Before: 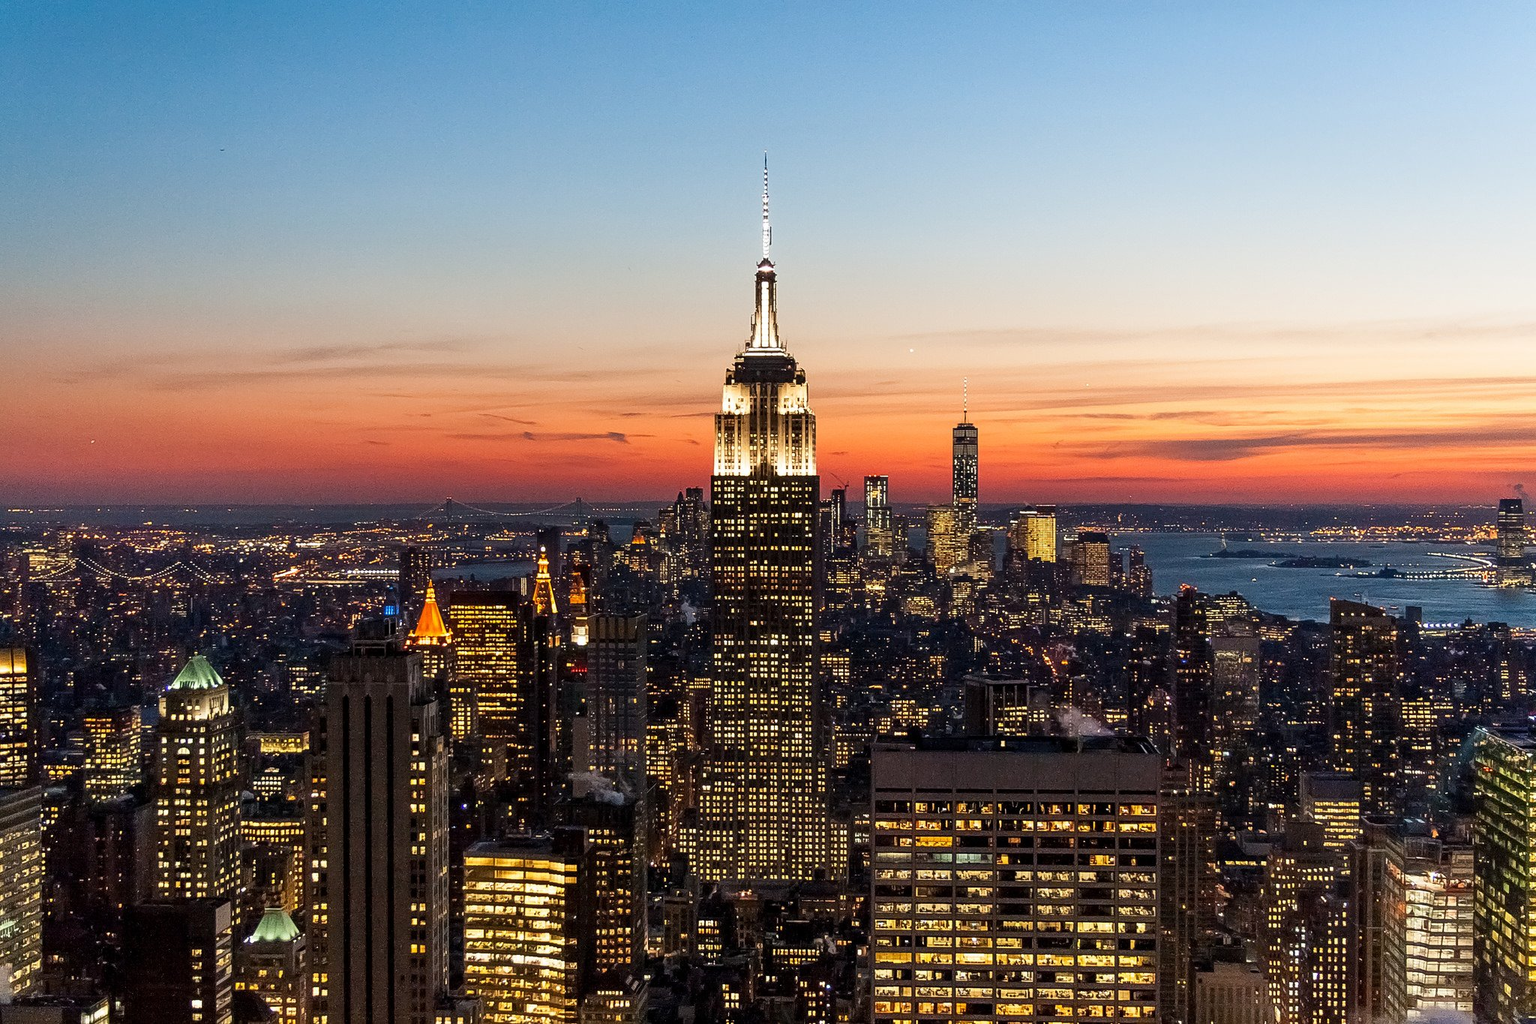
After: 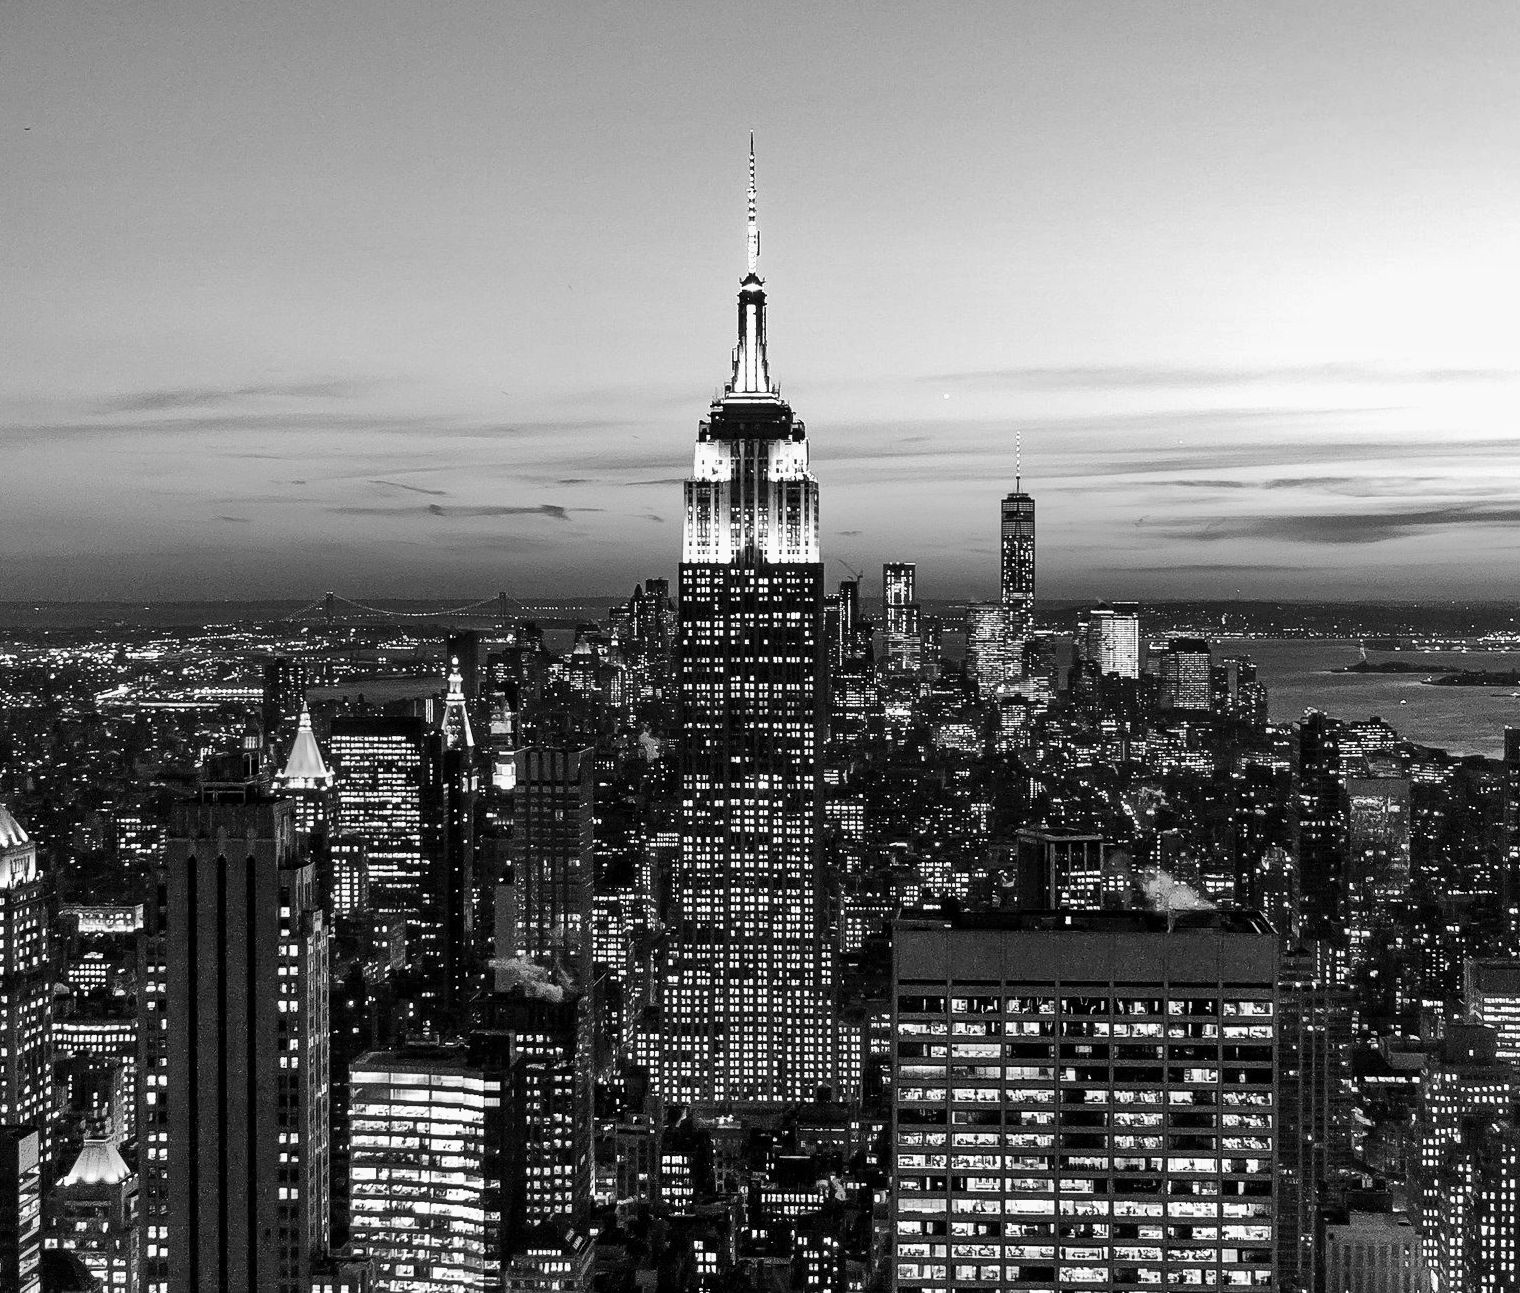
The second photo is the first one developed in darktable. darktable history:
crop and rotate: left 13.15%, top 5.251%, right 12.609%
tone equalizer: -8 EV -0.417 EV, -7 EV -0.389 EV, -6 EV -0.333 EV, -5 EV -0.222 EV, -3 EV 0.222 EV, -2 EV 0.333 EV, -1 EV 0.389 EV, +0 EV 0.417 EV, edges refinement/feathering 500, mask exposure compensation -1.57 EV, preserve details no
monochrome: a -35.87, b 49.73, size 1.7
shadows and highlights: highlights color adjustment 0%, low approximation 0.01, soften with gaussian
